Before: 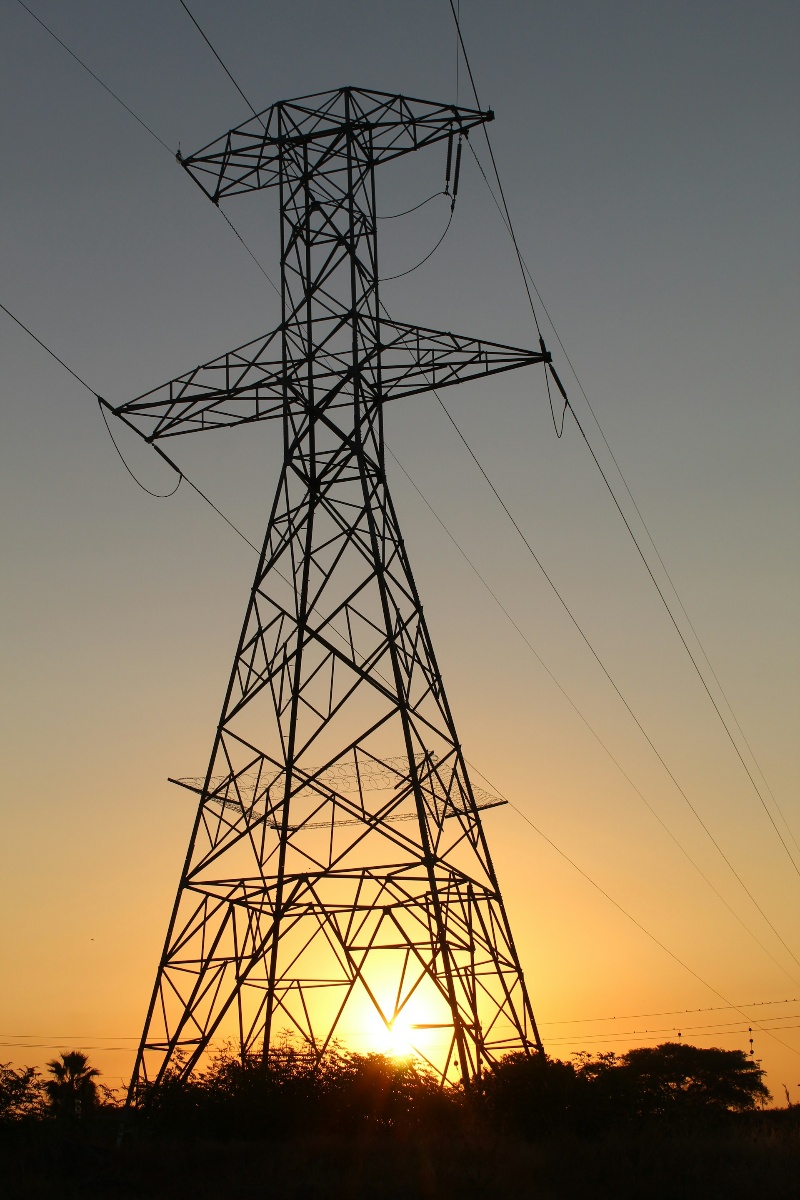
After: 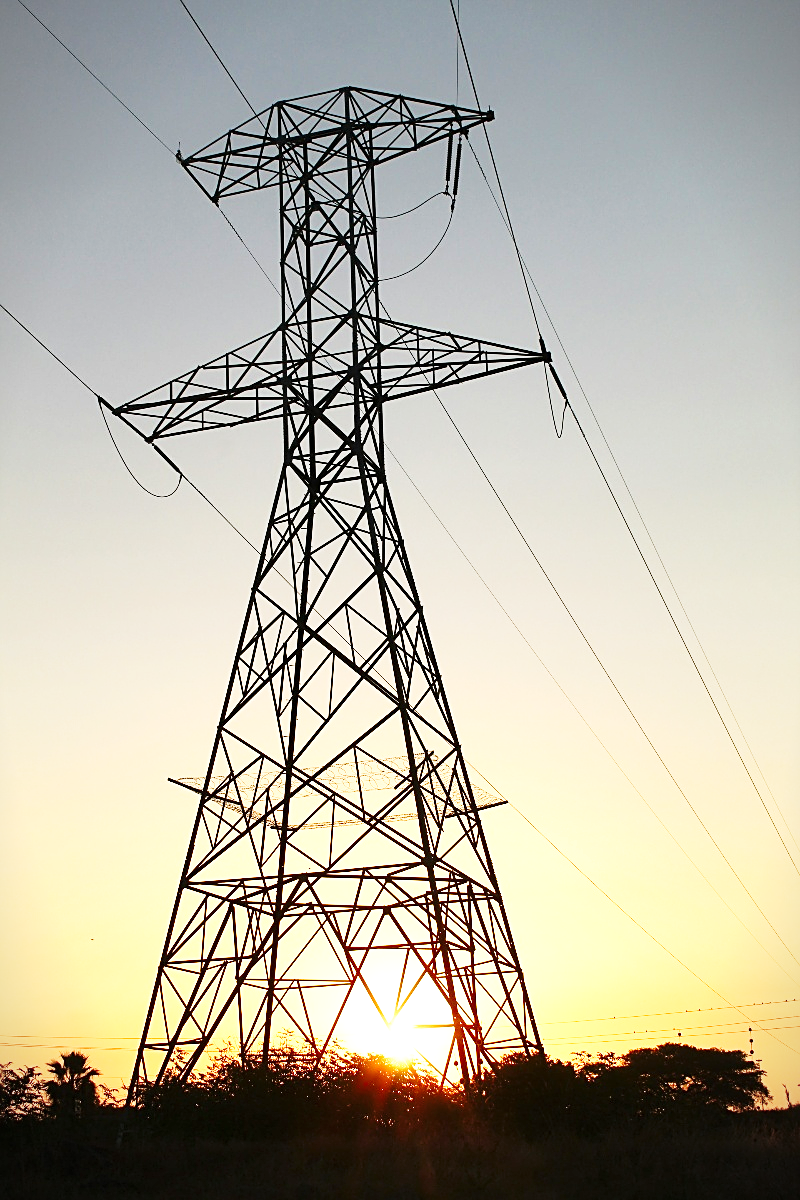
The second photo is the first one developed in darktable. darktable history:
vignetting: fall-off start 100%, fall-off radius 64.94%, automatic ratio true, unbound false
shadows and highlights: shadows 37.27, highlights -28.18, soften with gaussian
exposure: exposure 0.95 EV, compensate highlight preservation false
sharpen: on, module defaults
base curve: curves: ch0 [(0, 0) (0.028, 0.03) (0.121, 0.232) (0.46, 0.748) (0.859, 0.968) (1, 1)], preserve colors none
